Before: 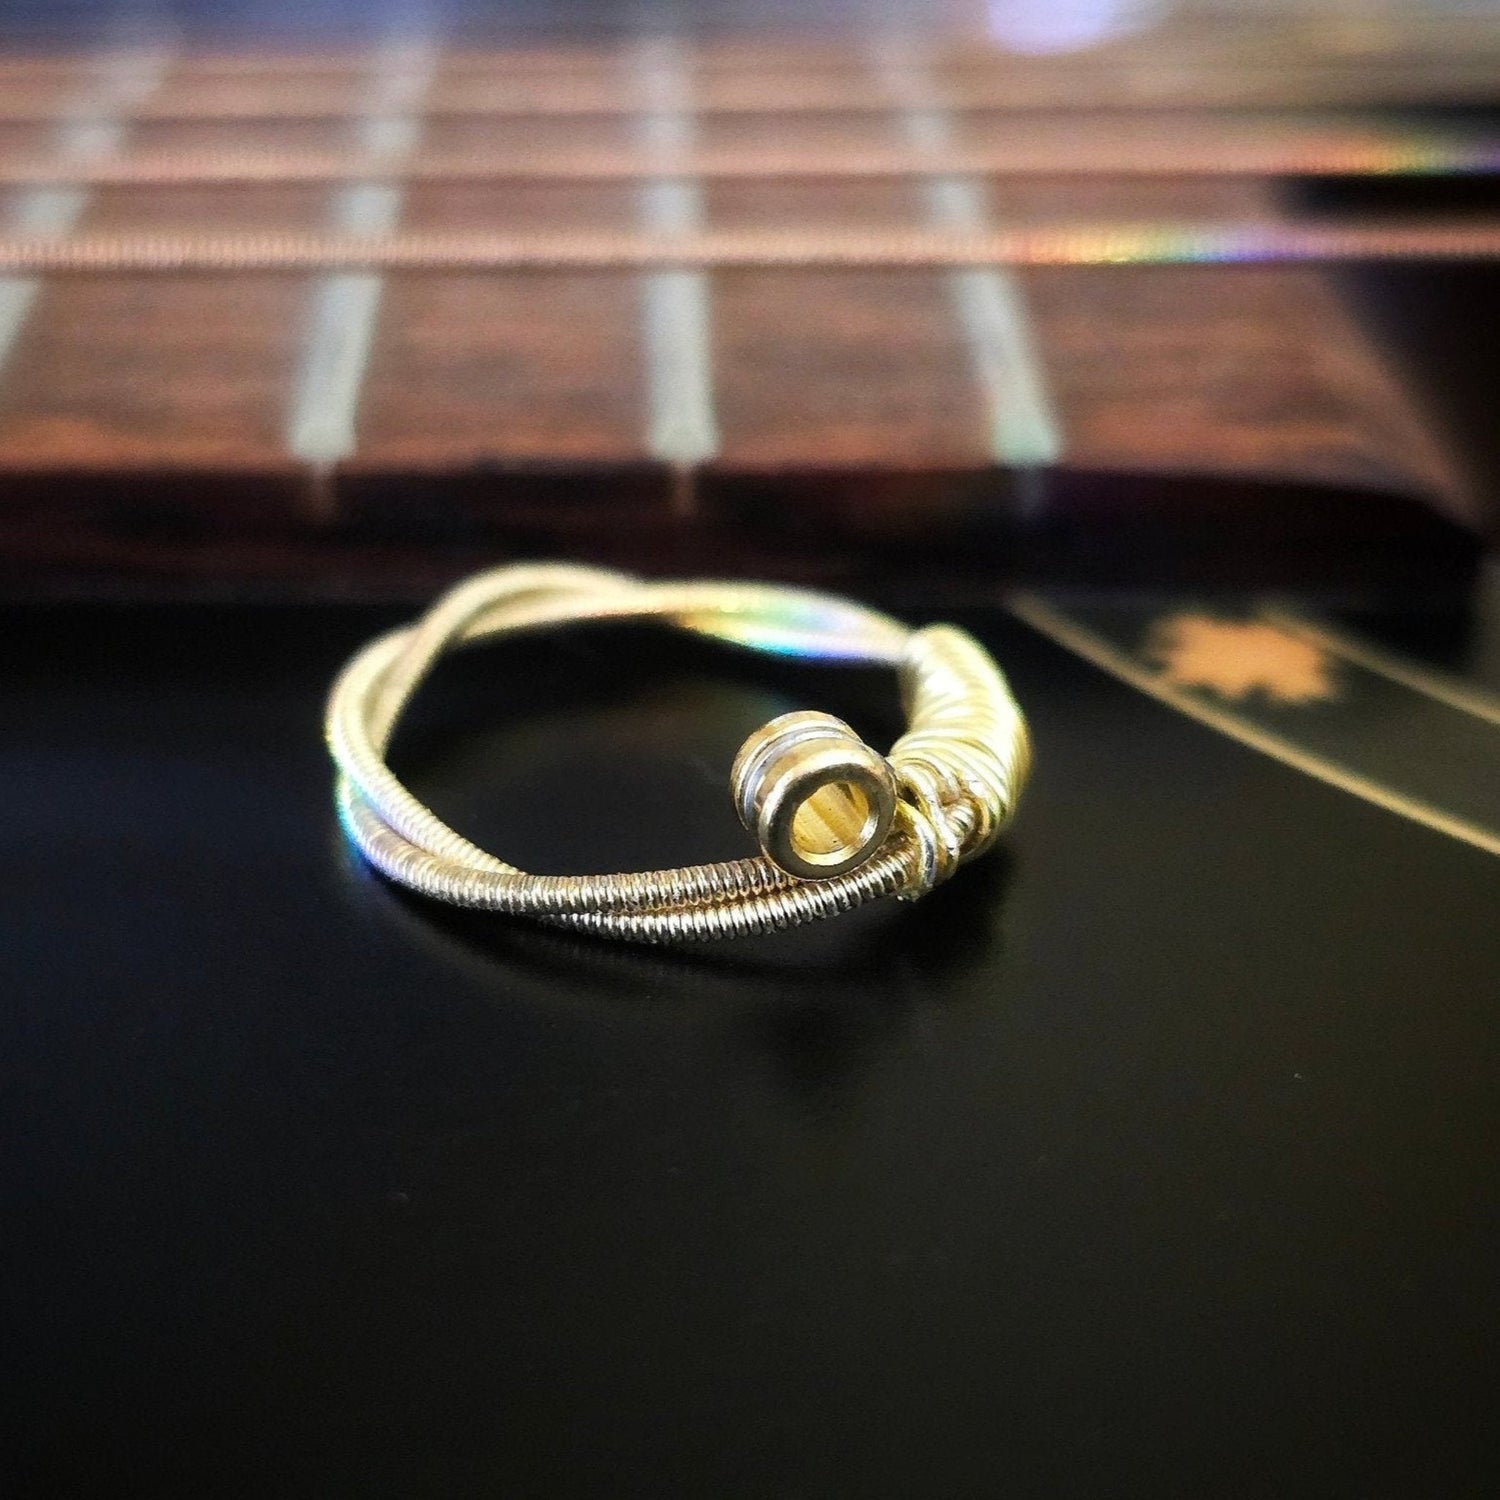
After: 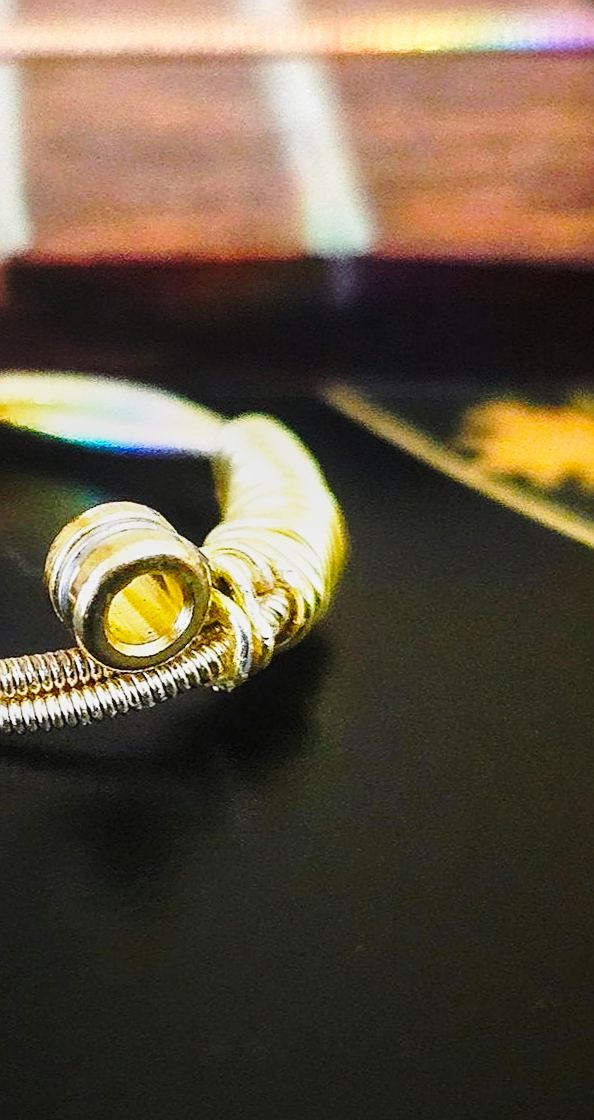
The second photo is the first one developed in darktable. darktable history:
sharpen: on, module defaults
local contrast: detail 117%
color balance rgb: perceptual saturation grading › global saturation 20%, global vibrance 20%
rotate and perspective: rotation -0.45°, automatic cropping original format, crop left 0.008, crop right 0.992, crop top 0.012, crop bottom 0.988
base curve: curves: ch0 [(0, 0) (0.032, 0.037) (0.105, 0.228) (0.435, 0.76) (0.856, 0.983) (1, 1)], preserve colors none
crop: left 45.721%, top 13.393%, right 14.118%, bottom 10.01%
